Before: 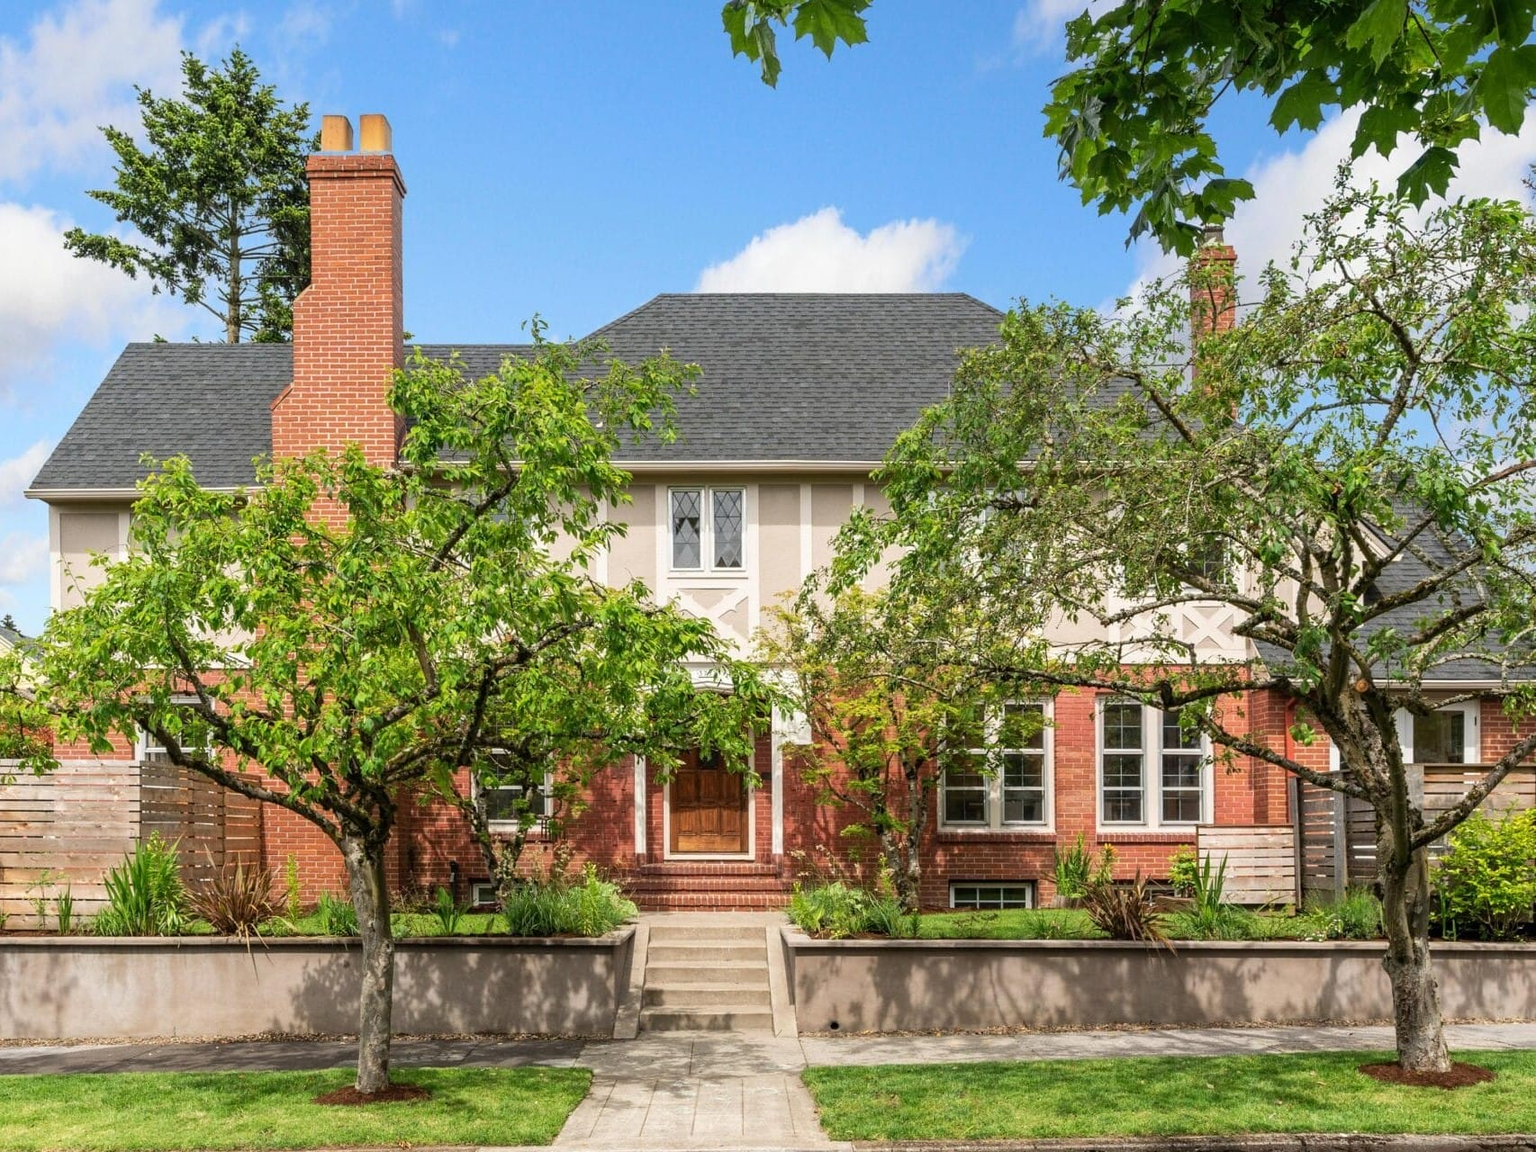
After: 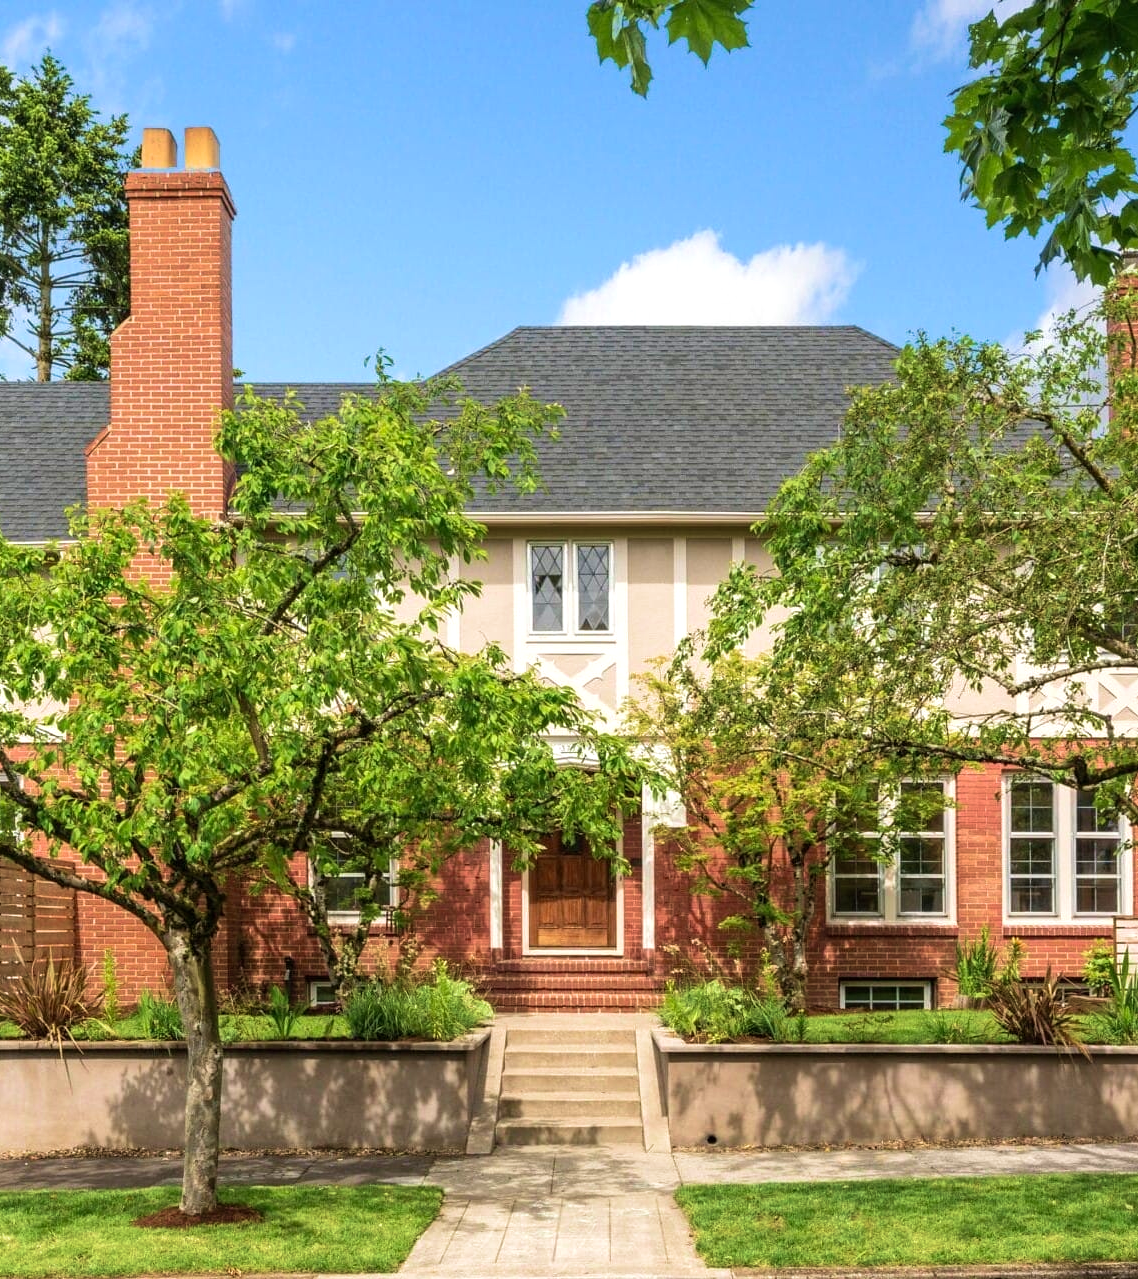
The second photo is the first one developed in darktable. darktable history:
velvia: strength 44.93%
crop and rotate: left 12.707%, right 20.585%
levels: levels [0, 0.474, 0.947]
